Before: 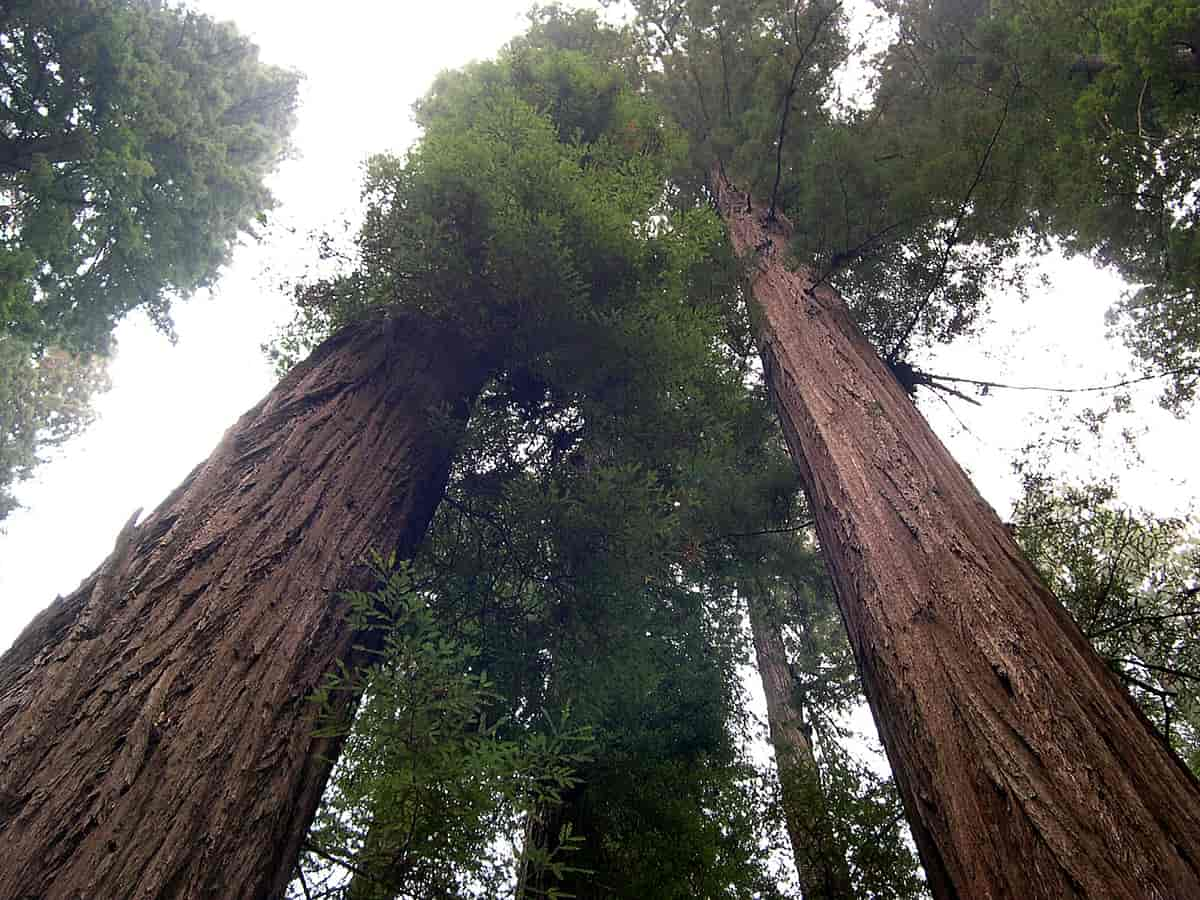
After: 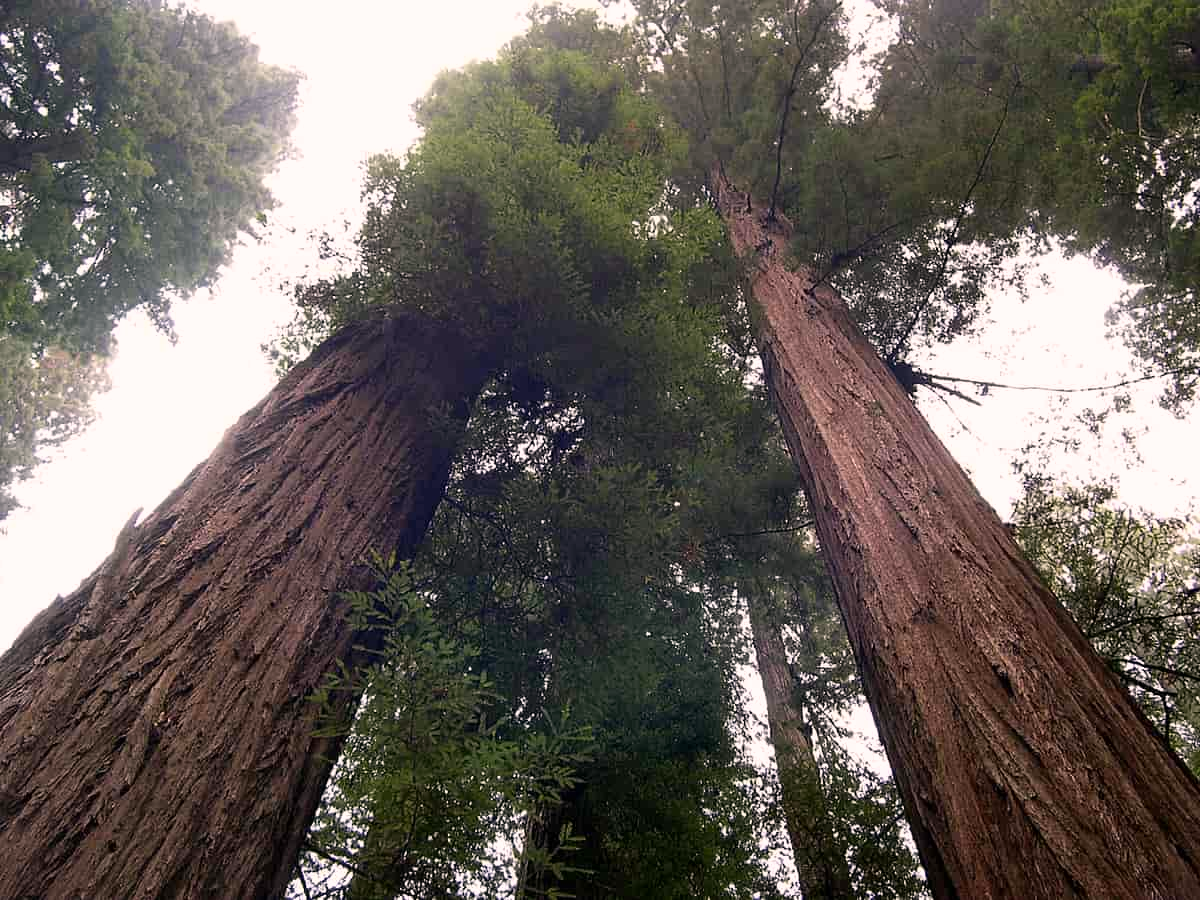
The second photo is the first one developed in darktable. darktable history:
color correction: highlights a* 7.55, highlights b* 3.81
